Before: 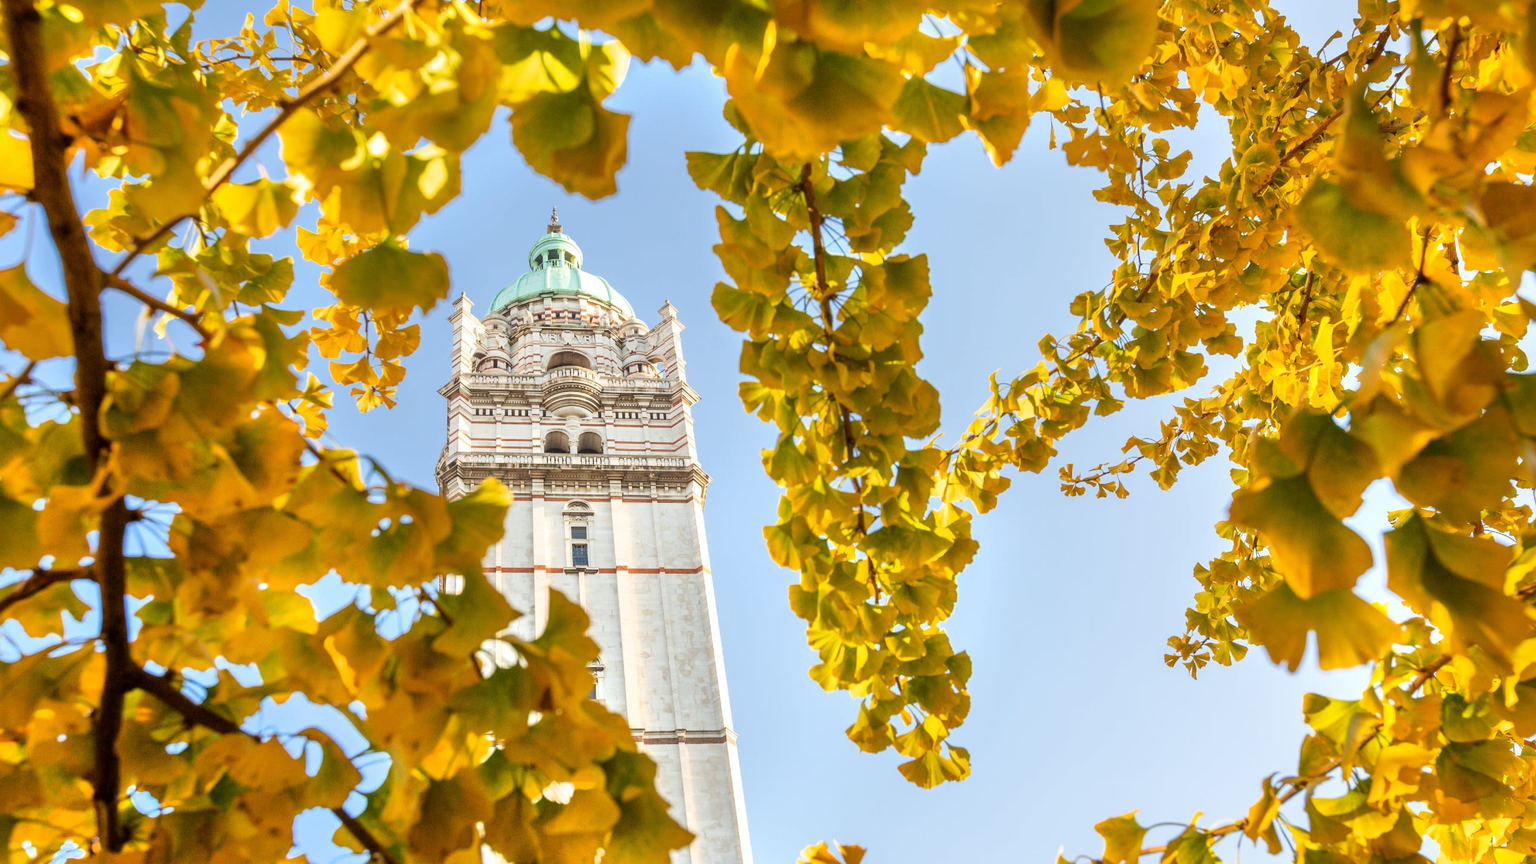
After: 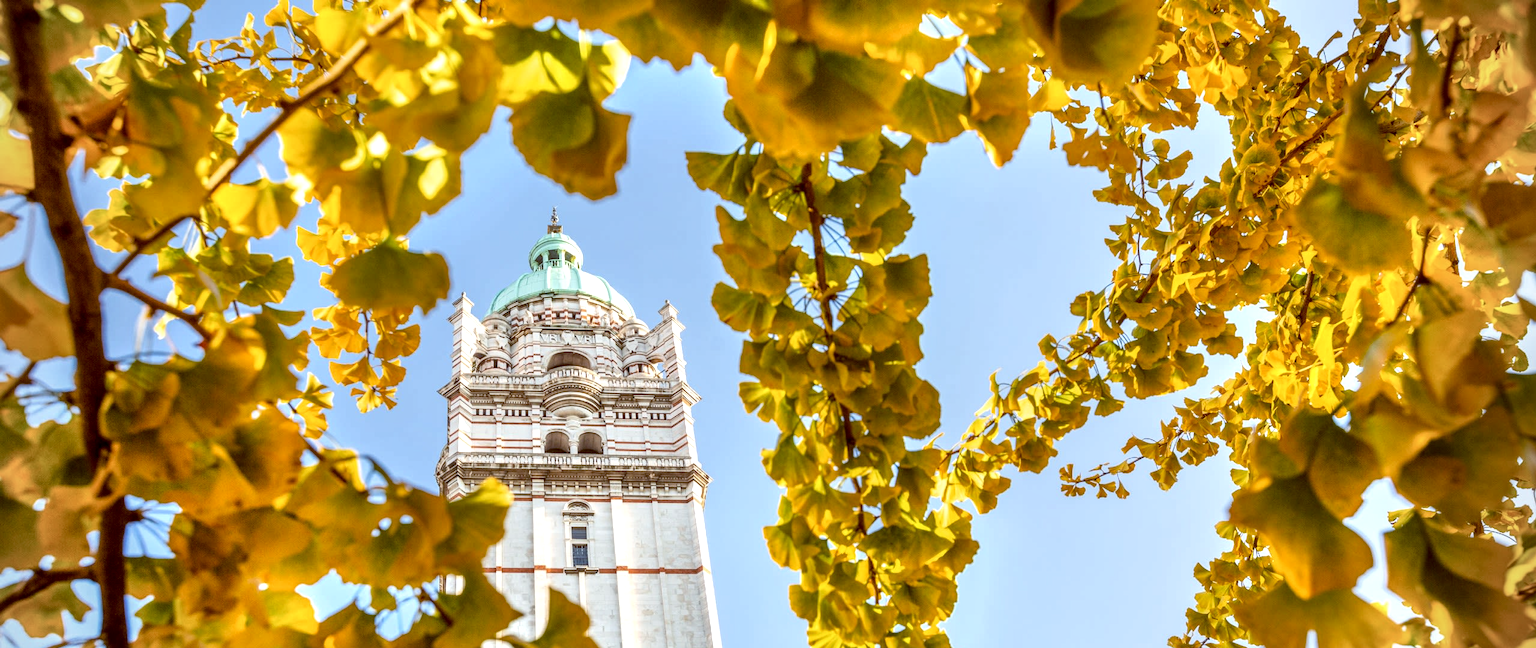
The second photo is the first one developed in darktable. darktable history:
color balance: lift [1, 1.015, 1.004, 0.985], gamma [1, 0.958, 0.971, 1.042], gain [1, 0.956, 0.977, 1.044]
vignetting: fall-off radius 60.92%
local contrast: detail 140%
crop: bottom 24.967%
